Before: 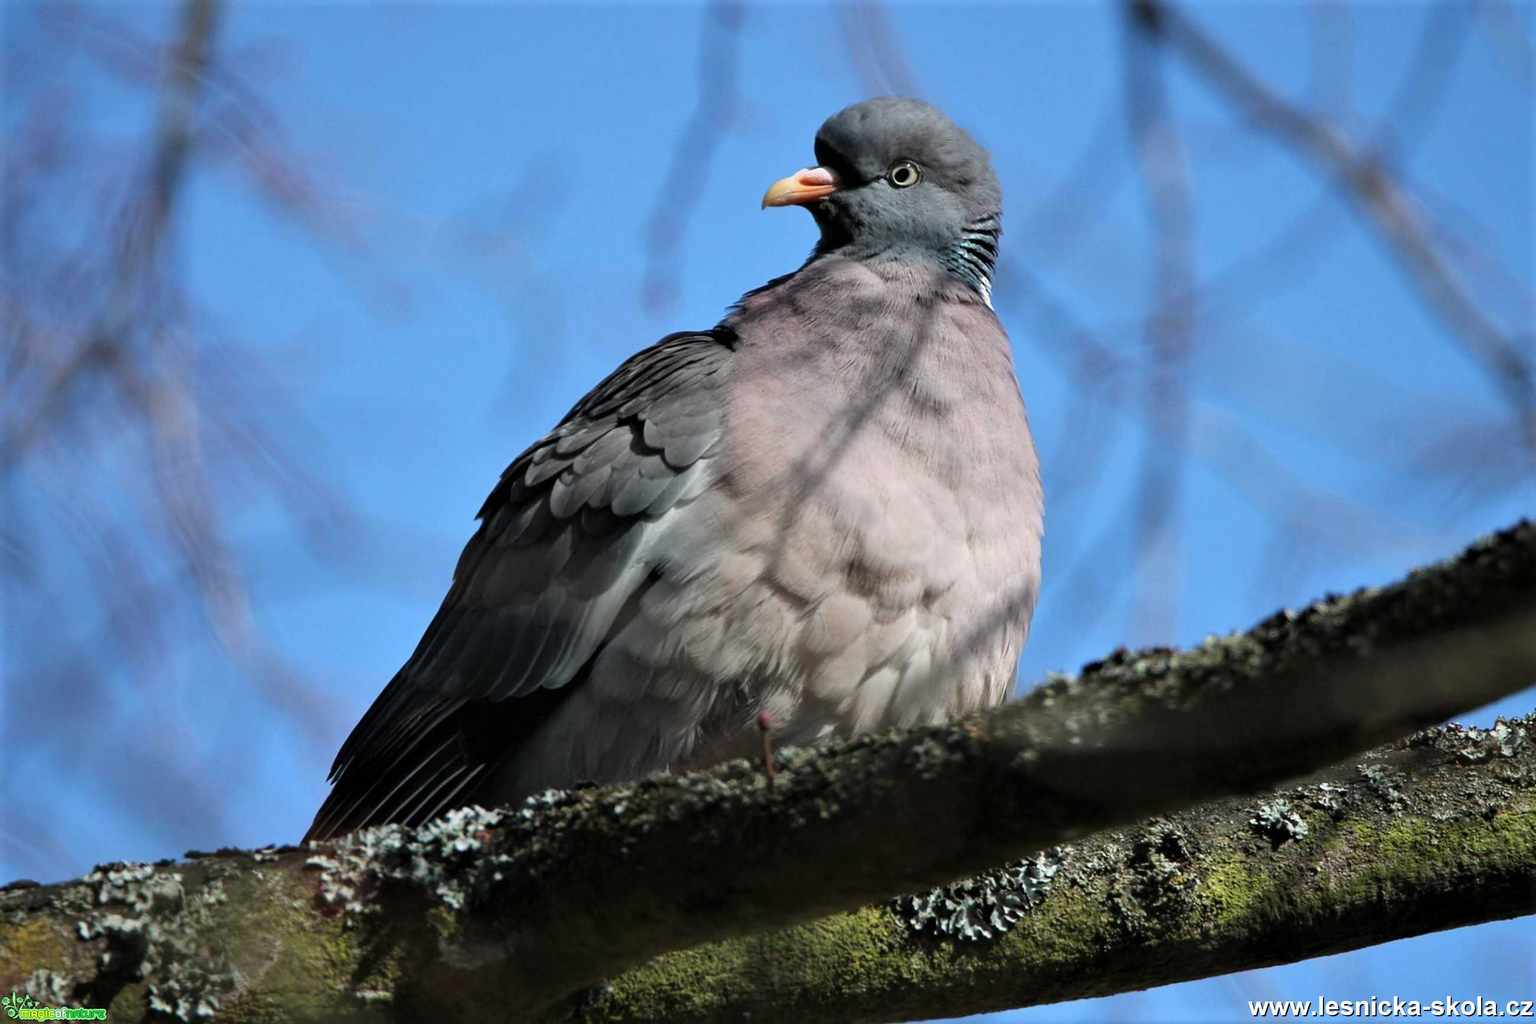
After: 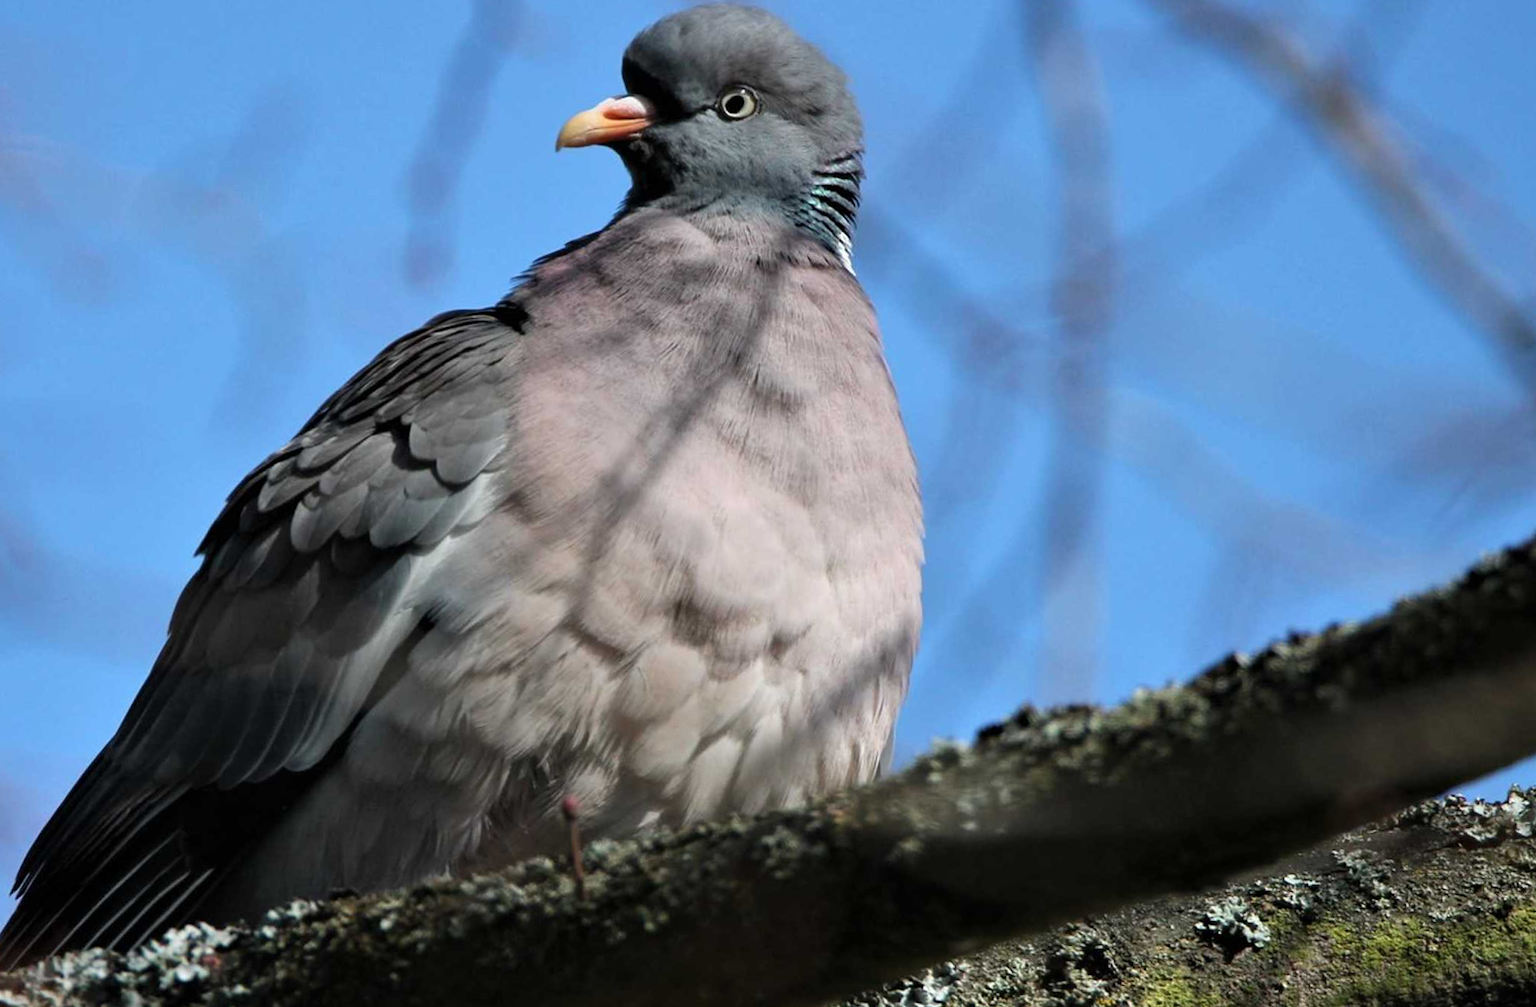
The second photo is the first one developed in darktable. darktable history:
rotate and perspective: rotation -1°, crop left 0.011, crop right 0.989, crop top 0.025, crop bottom 0.975
crop and rotate: left 20.74%, top 7.912%, right 0.375%, bottom 13.378%
